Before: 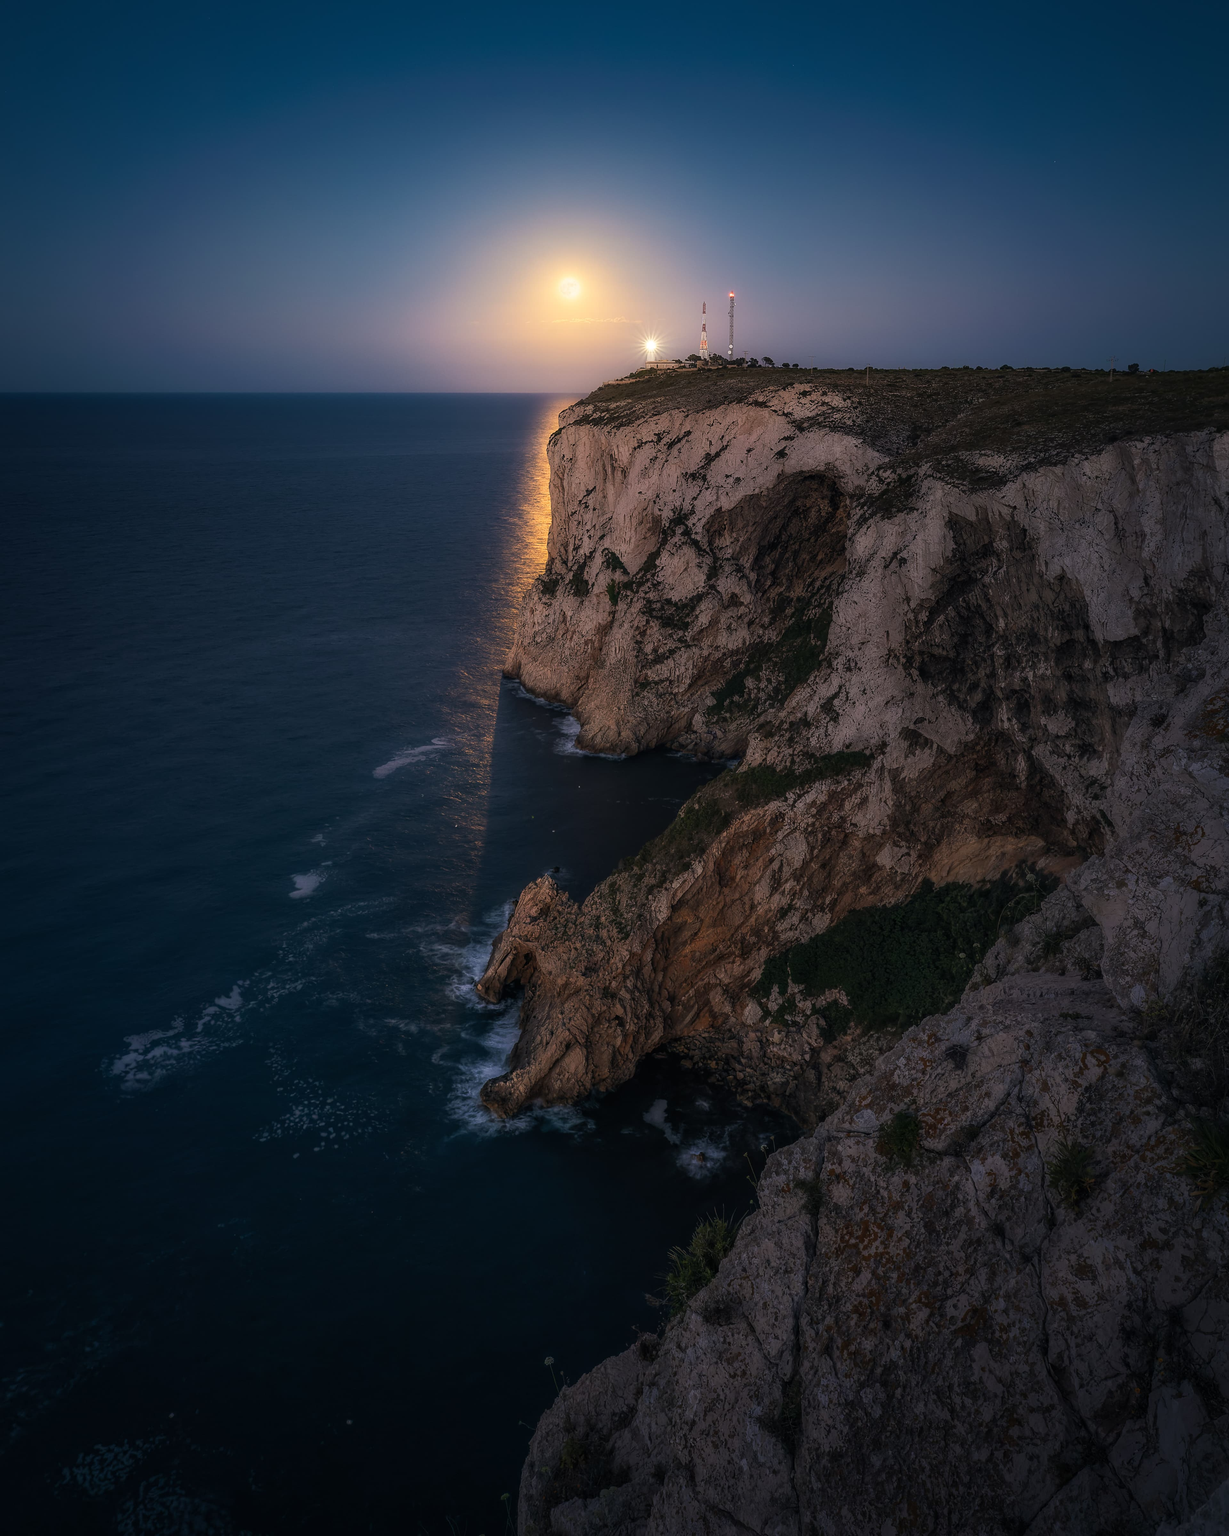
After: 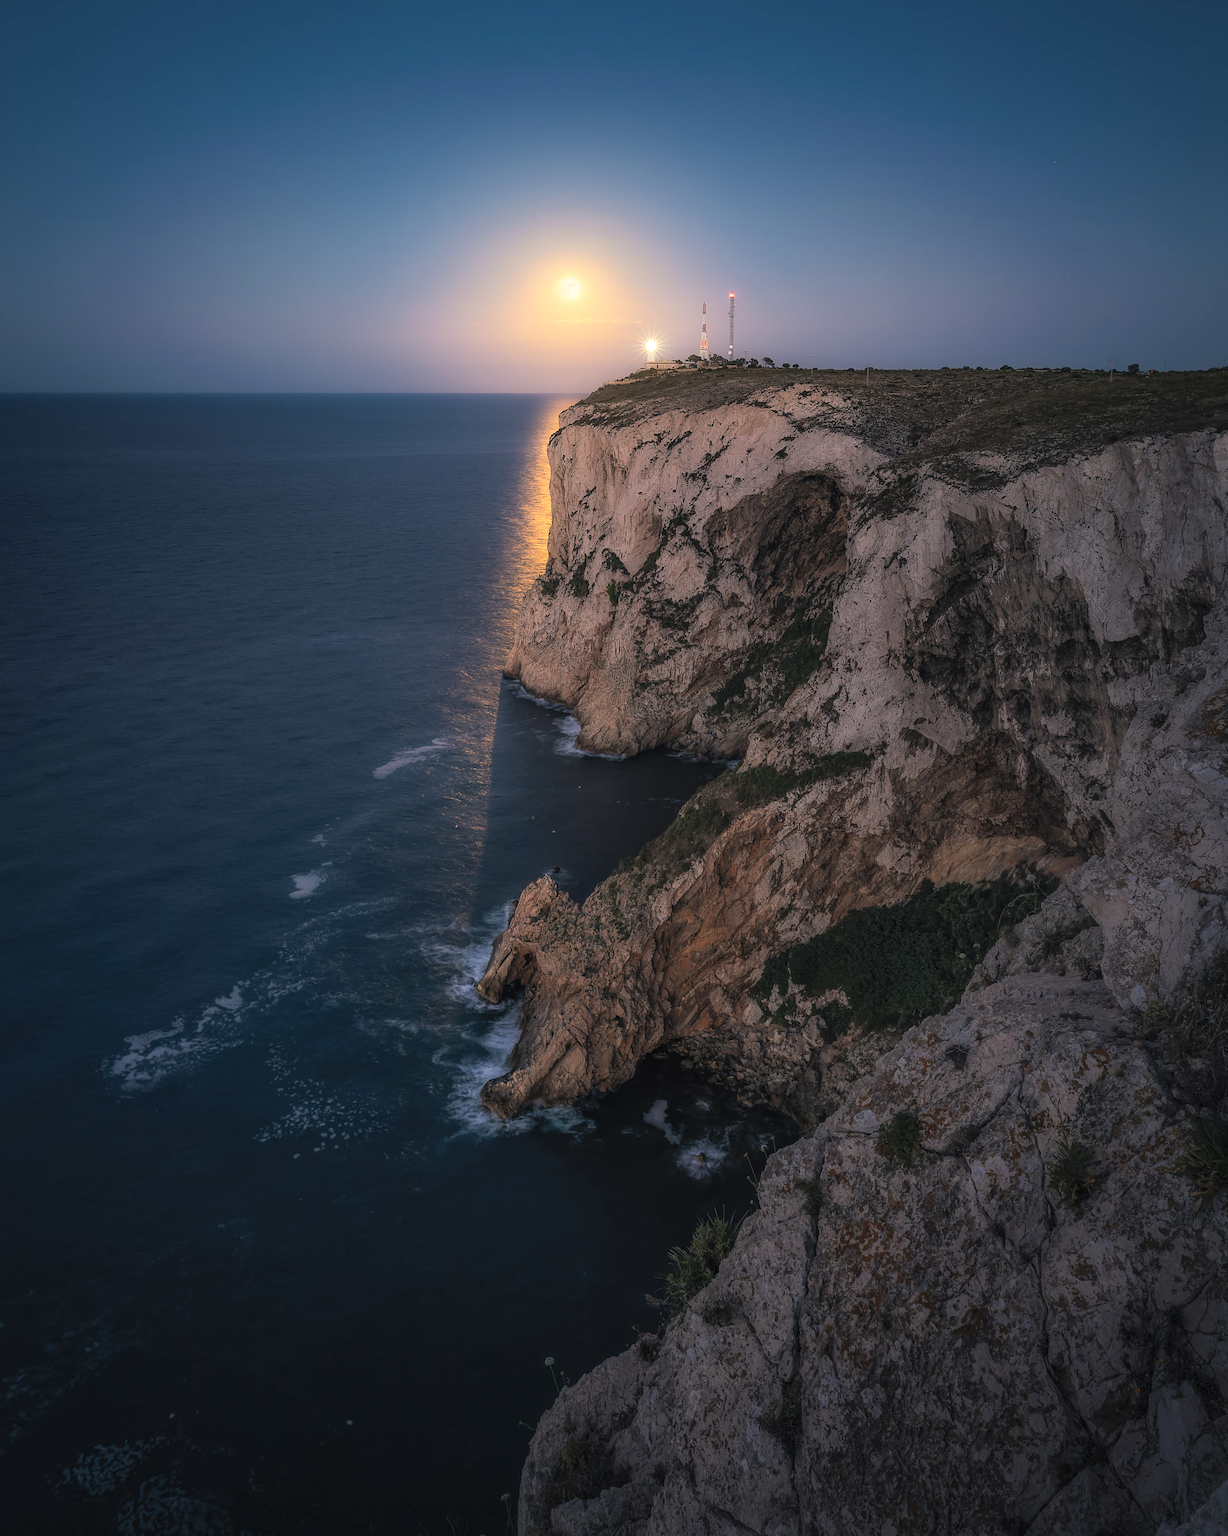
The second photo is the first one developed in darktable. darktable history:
contrast brightness saturation: brightness 0.15
exposure: exposure 0.078 EV, compensate highlight preservation false
